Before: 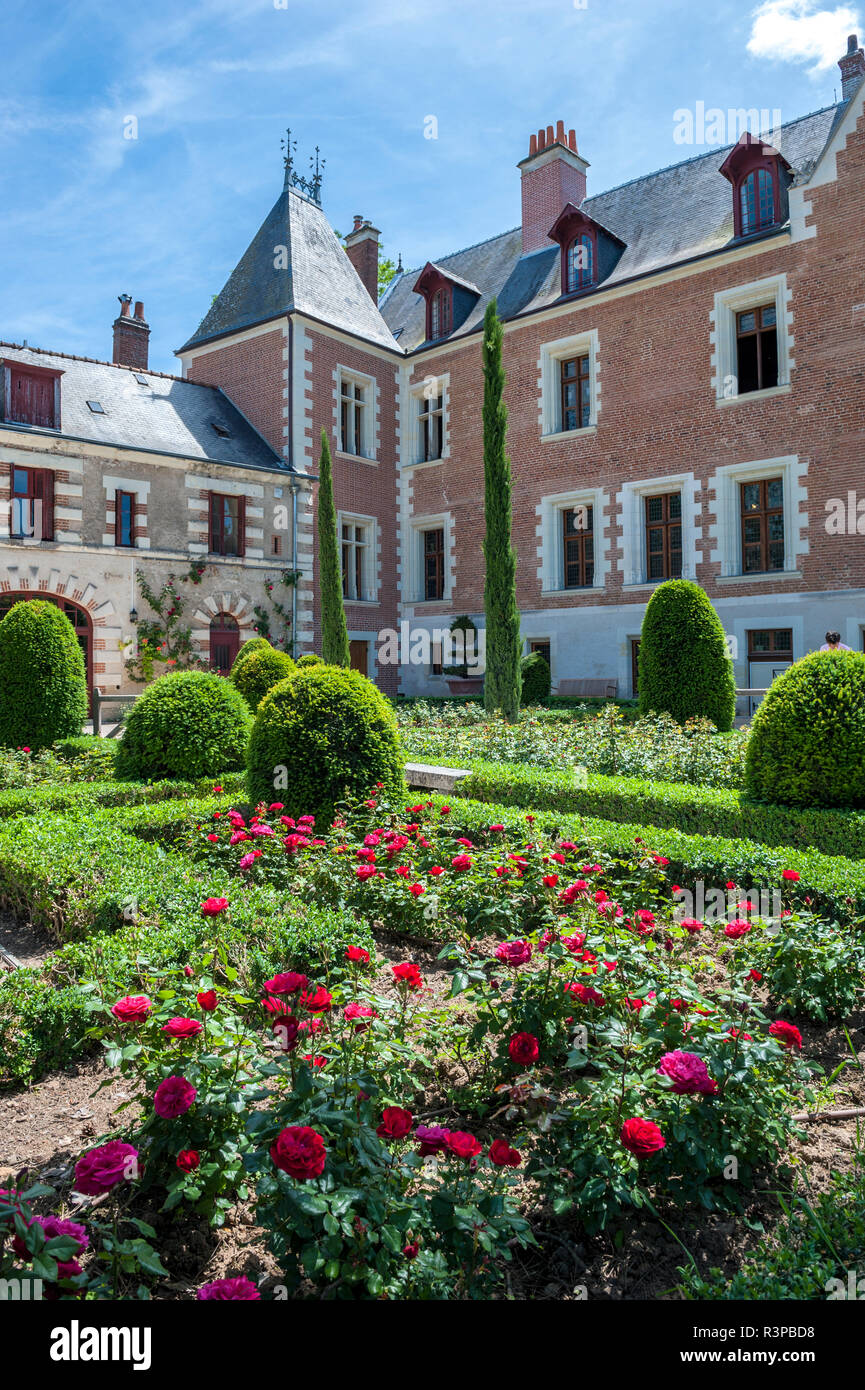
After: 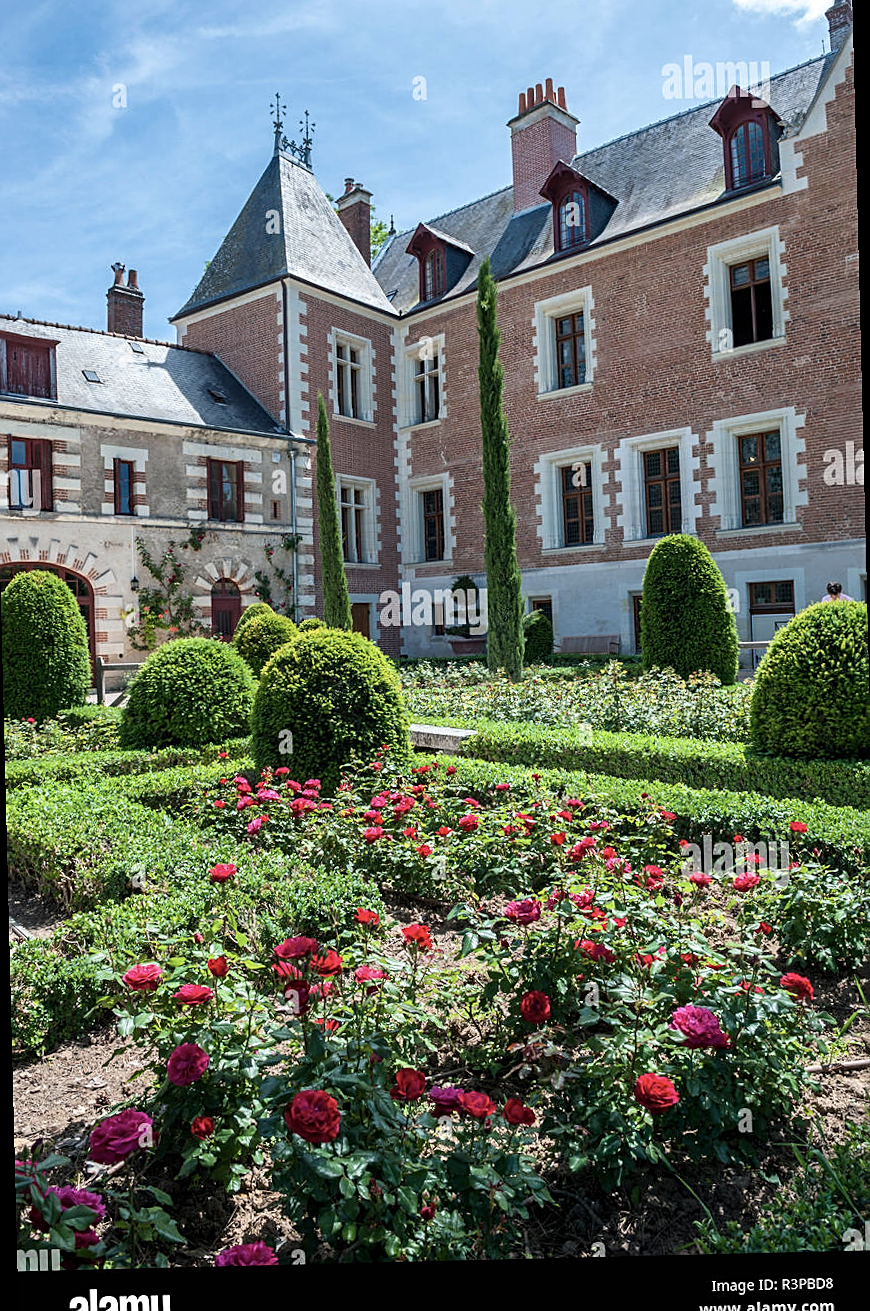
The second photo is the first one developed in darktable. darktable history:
rotate and perspective: rotation -1.42°, crop left 0.016, crop right 0.984, crop top 0.035, crop bottom 0.965
sharpen: on, module defaults
contrast brightness saturation: contrast 0.11, saturation -0.17
